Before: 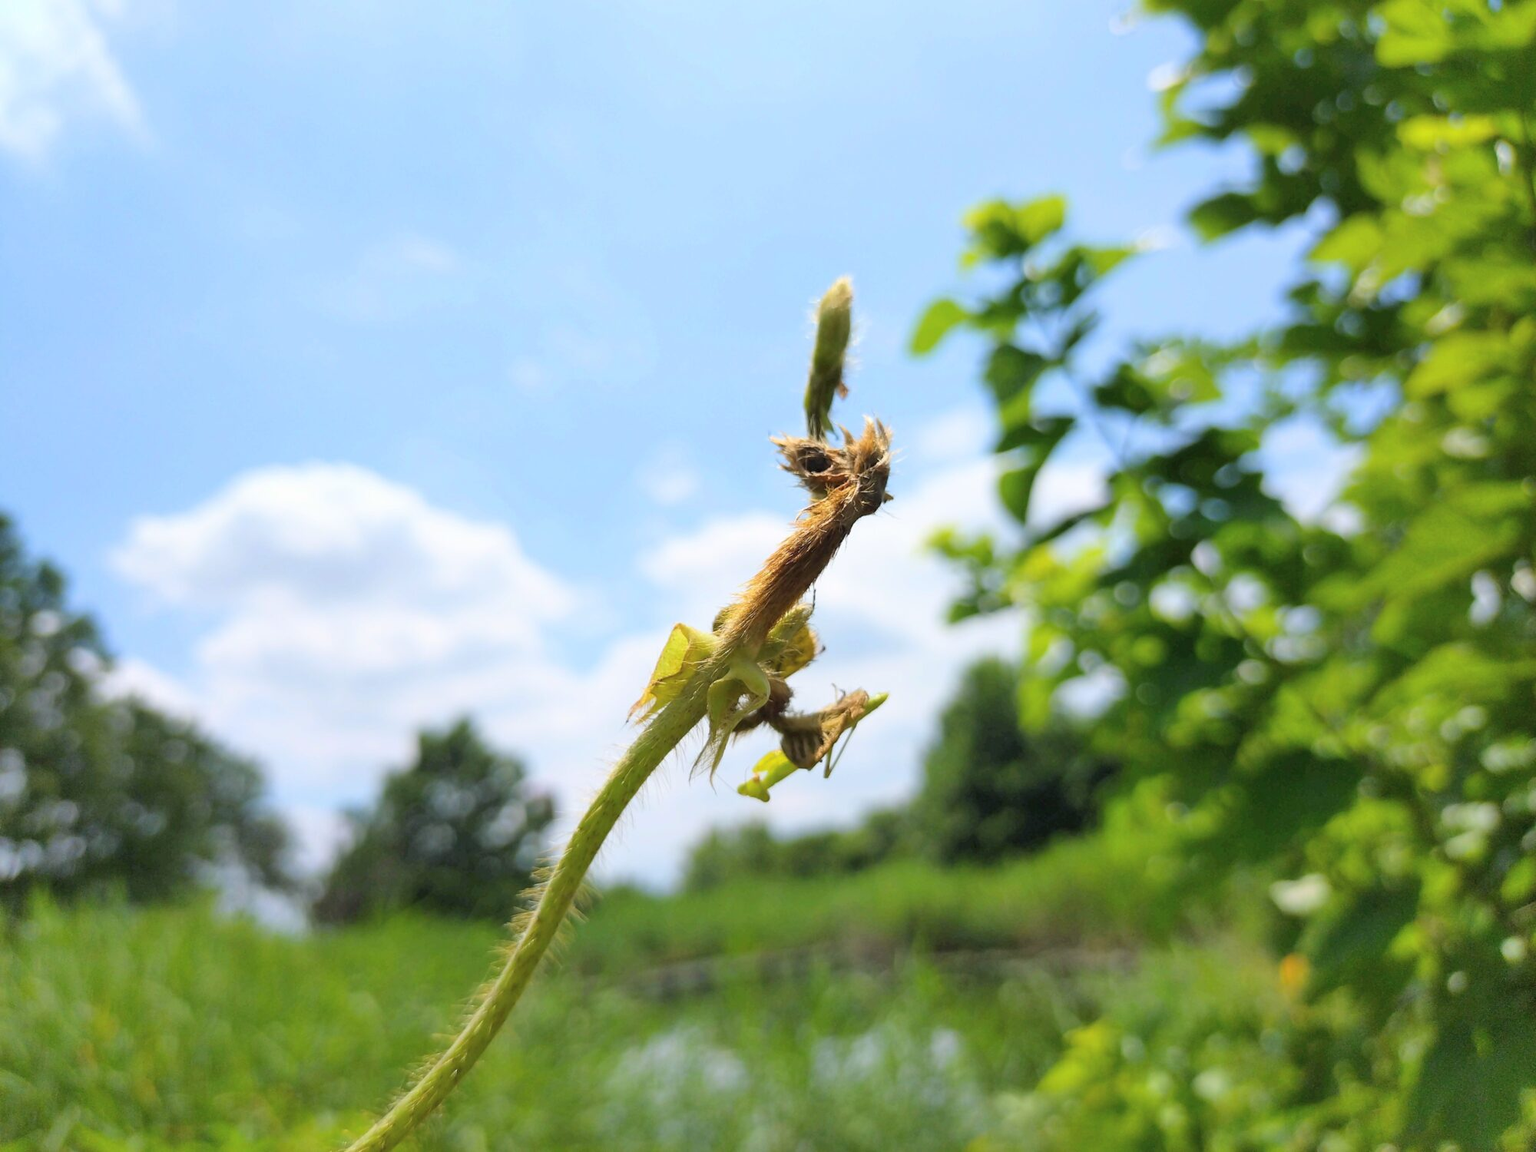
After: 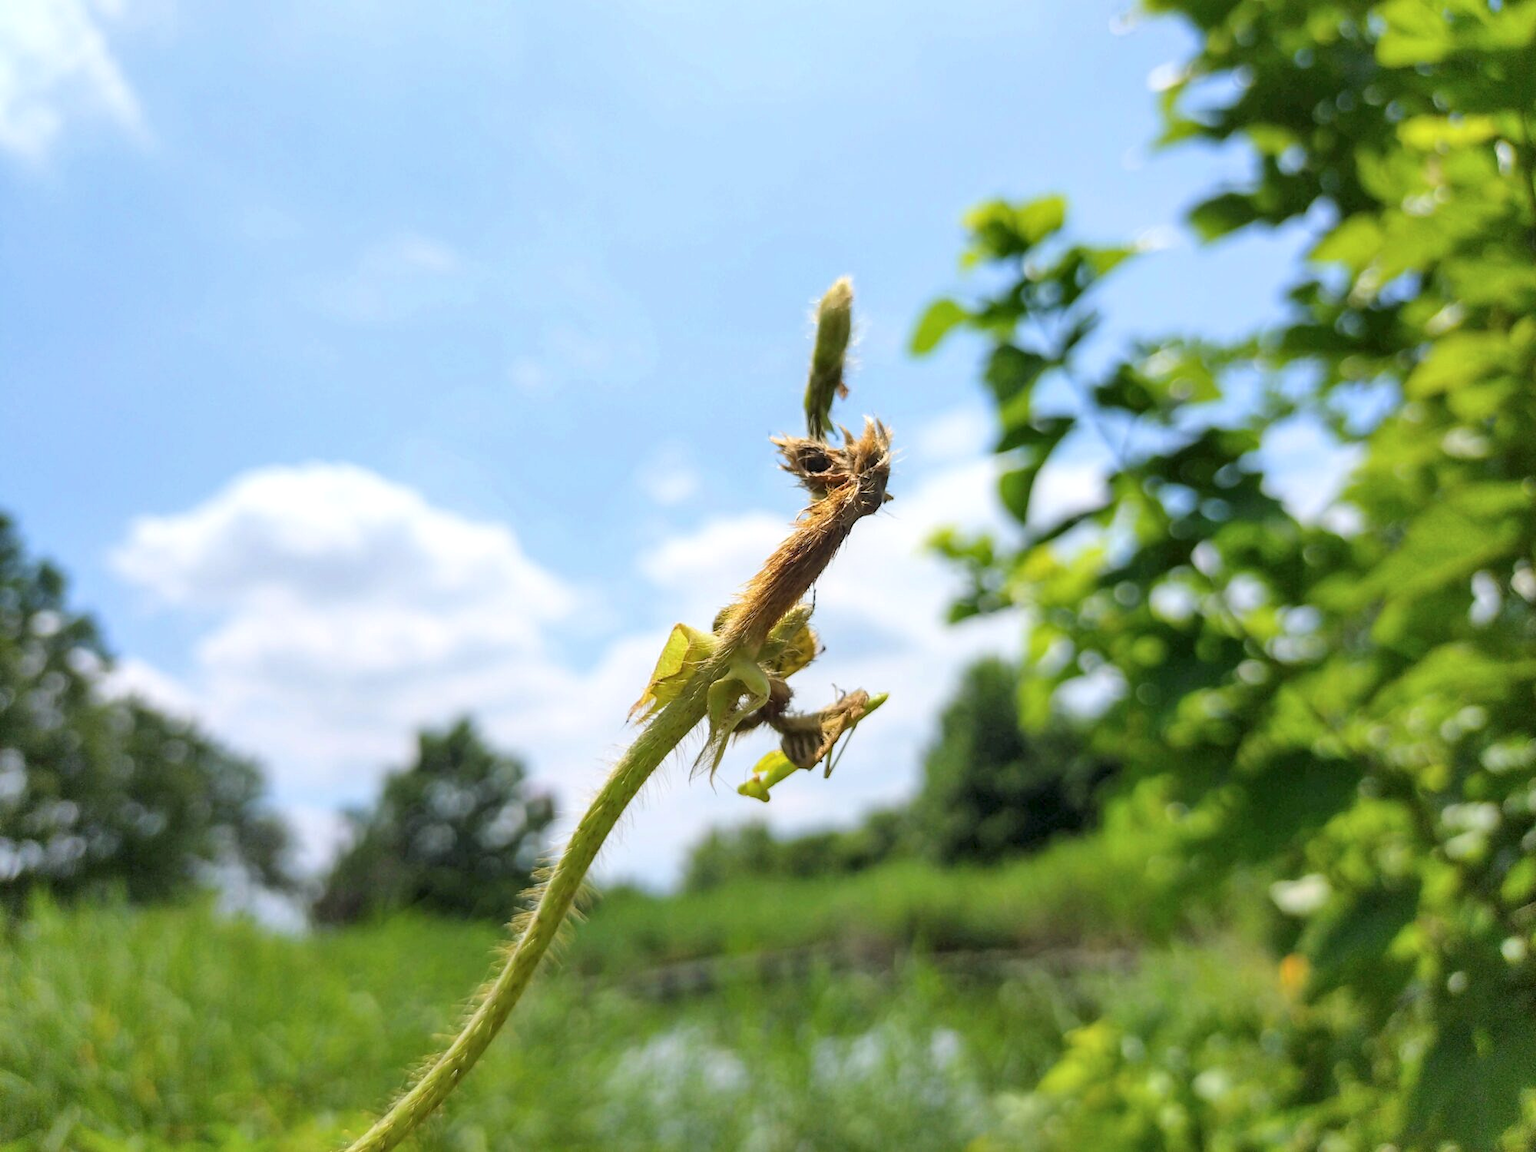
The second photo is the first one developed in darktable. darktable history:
local contrast: detail 130%
sharpen: radius 5.325, amount 0.312, threshold 26.433
